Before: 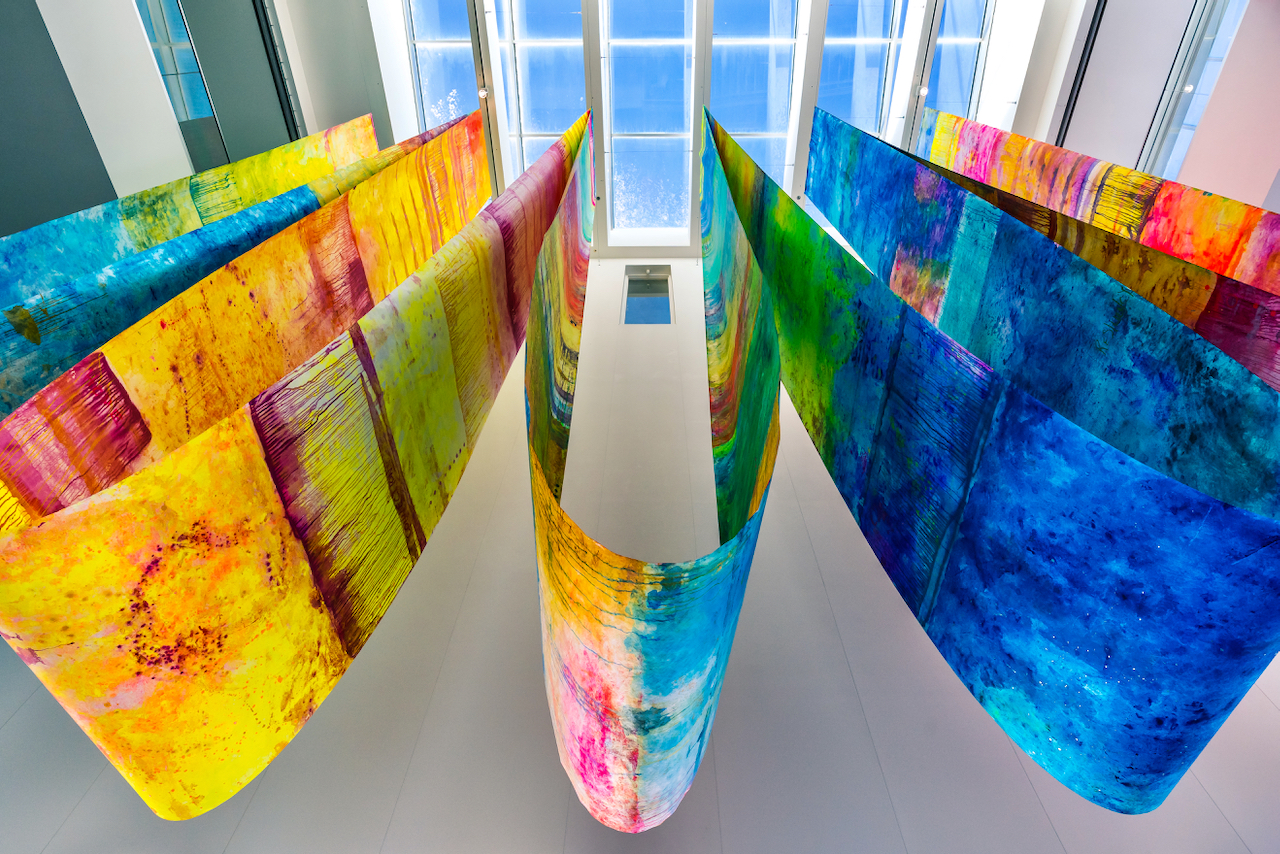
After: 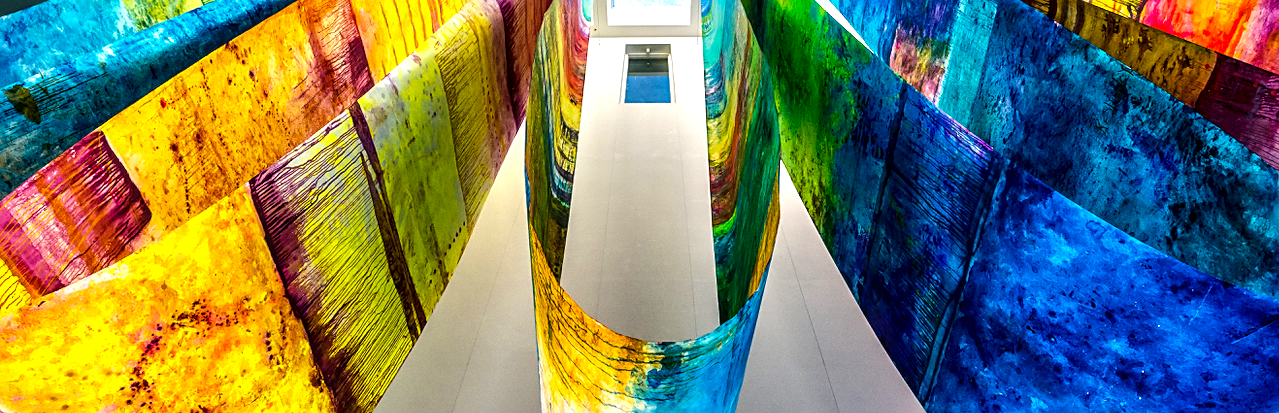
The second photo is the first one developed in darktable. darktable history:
local contrast: detail 130%
white balance: red 1, blue 1
crop and rotate: top 26.056%, bottom 25.543%
tone equalizer: -8 EV -0.417 EV, -7 EV -0.389 EV, -6 EV -0.333 EV, -5 EV -0.222 EV, -3 EV 0.222 EV, -2 EV 0.333 EV, -1 EV 0.389 EV, +0 EV 0.417 EV, edges refinement/feathering 500, mask exposure compensation -1.57 EV, preserve details no
color balance rgb: shadows lift › luminance -10%, power › luminance -9%, linear chroma grading › global chroma 10%, global vibrance 10%, contrast 15%, saturation formula JzAzBz (2021)
sharpen: on, module defaults
